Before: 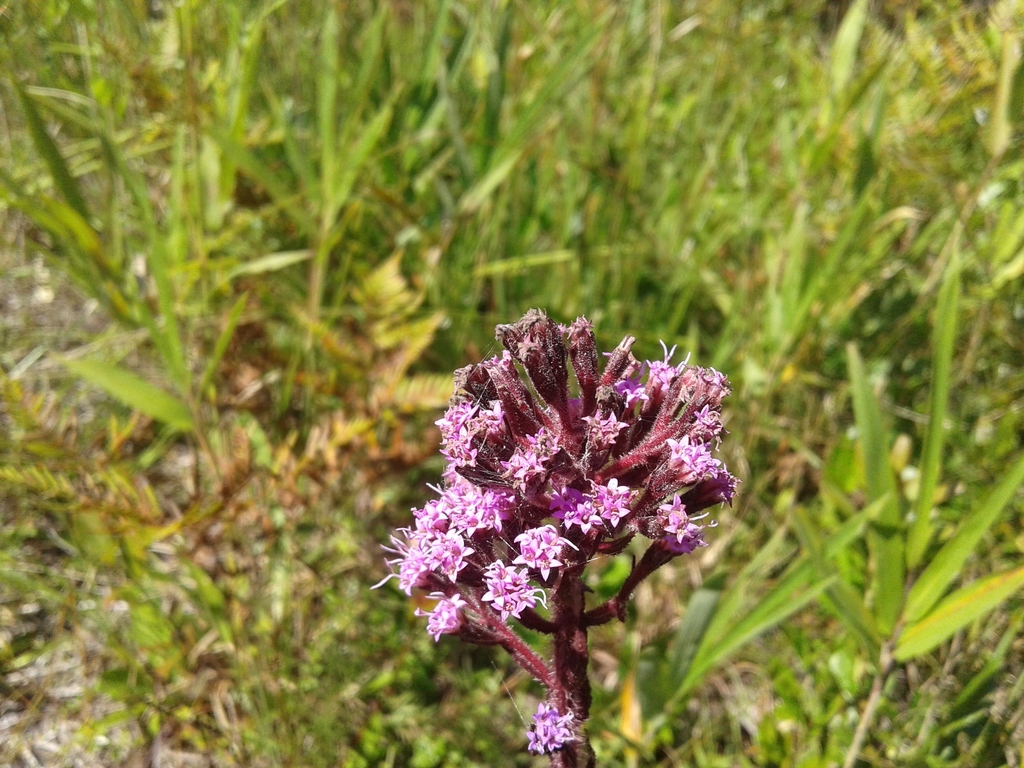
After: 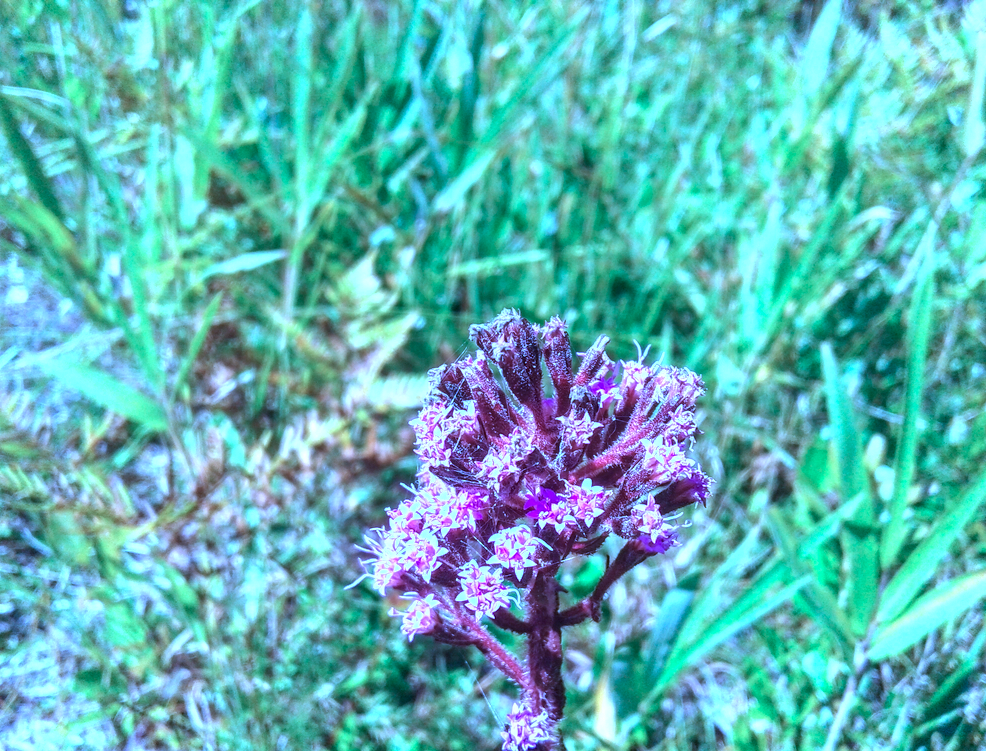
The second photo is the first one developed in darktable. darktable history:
crop and rotate: left 2.551%, right 1.126%, bottom 2.145%
exposure: exposure 0.918 EV, compensate highlight preservation false
local contrast: on, module defaults
color calibration: illuminant as shot in camera, x 0.482, y 0.43, temperature 2411.44 K
